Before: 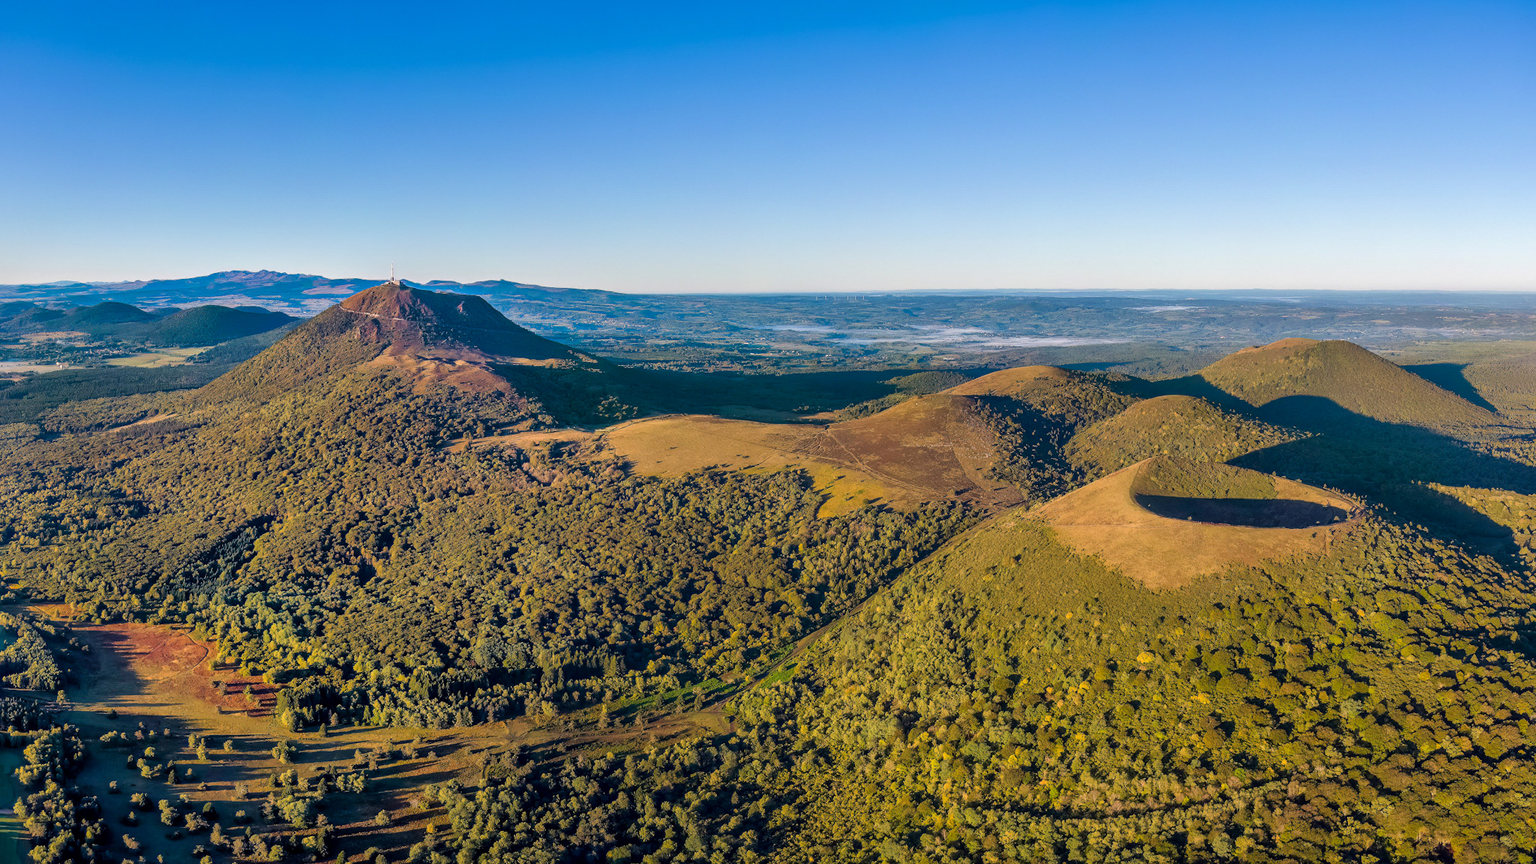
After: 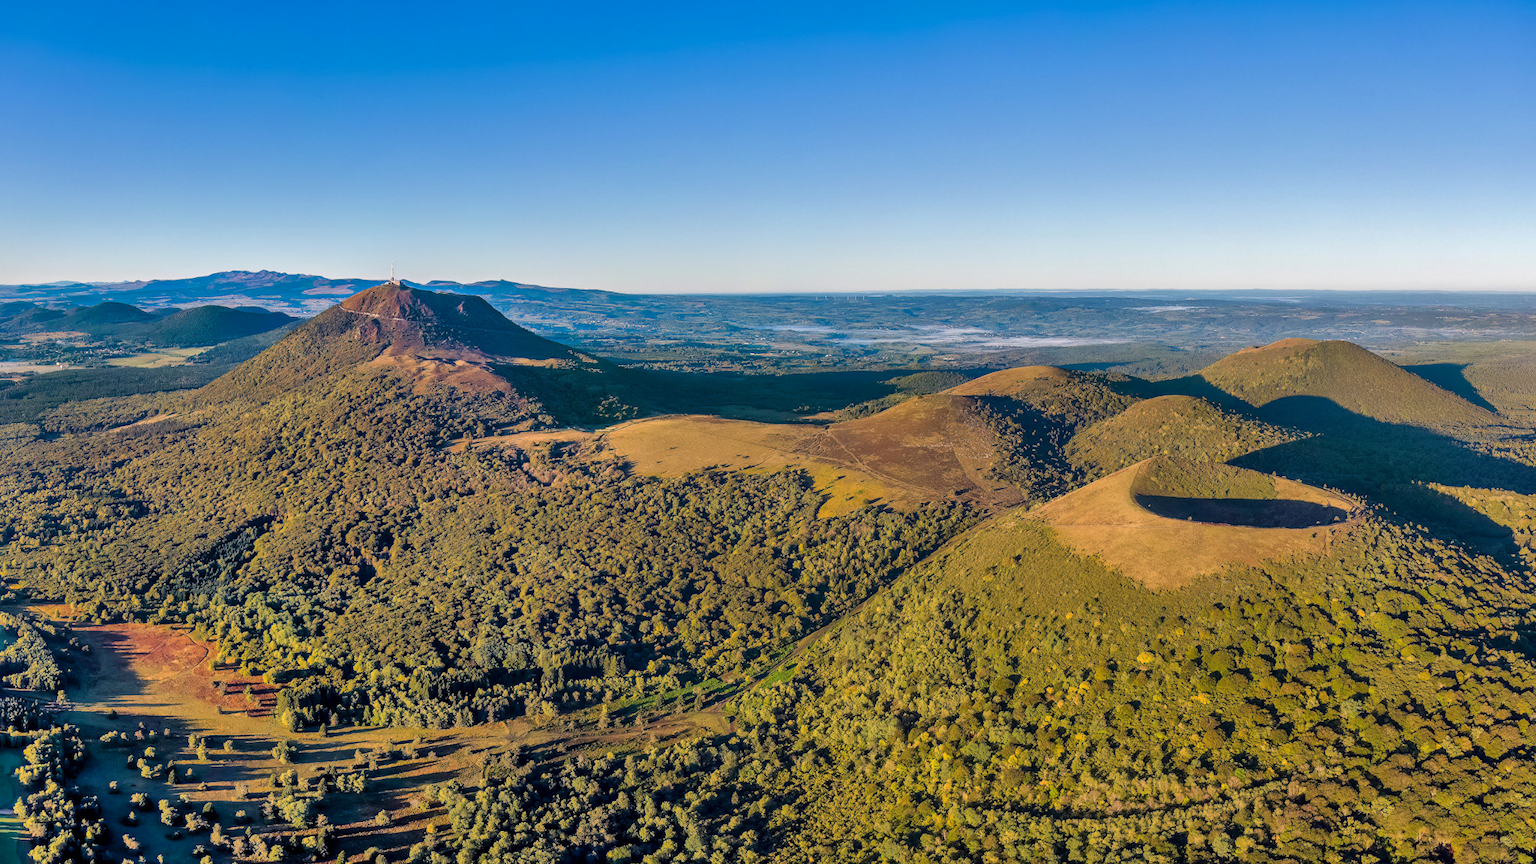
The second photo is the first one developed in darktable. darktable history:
shadows and highlights: highlights color adjustment 41.55%, low approximation 0.01, soften with gaussian
